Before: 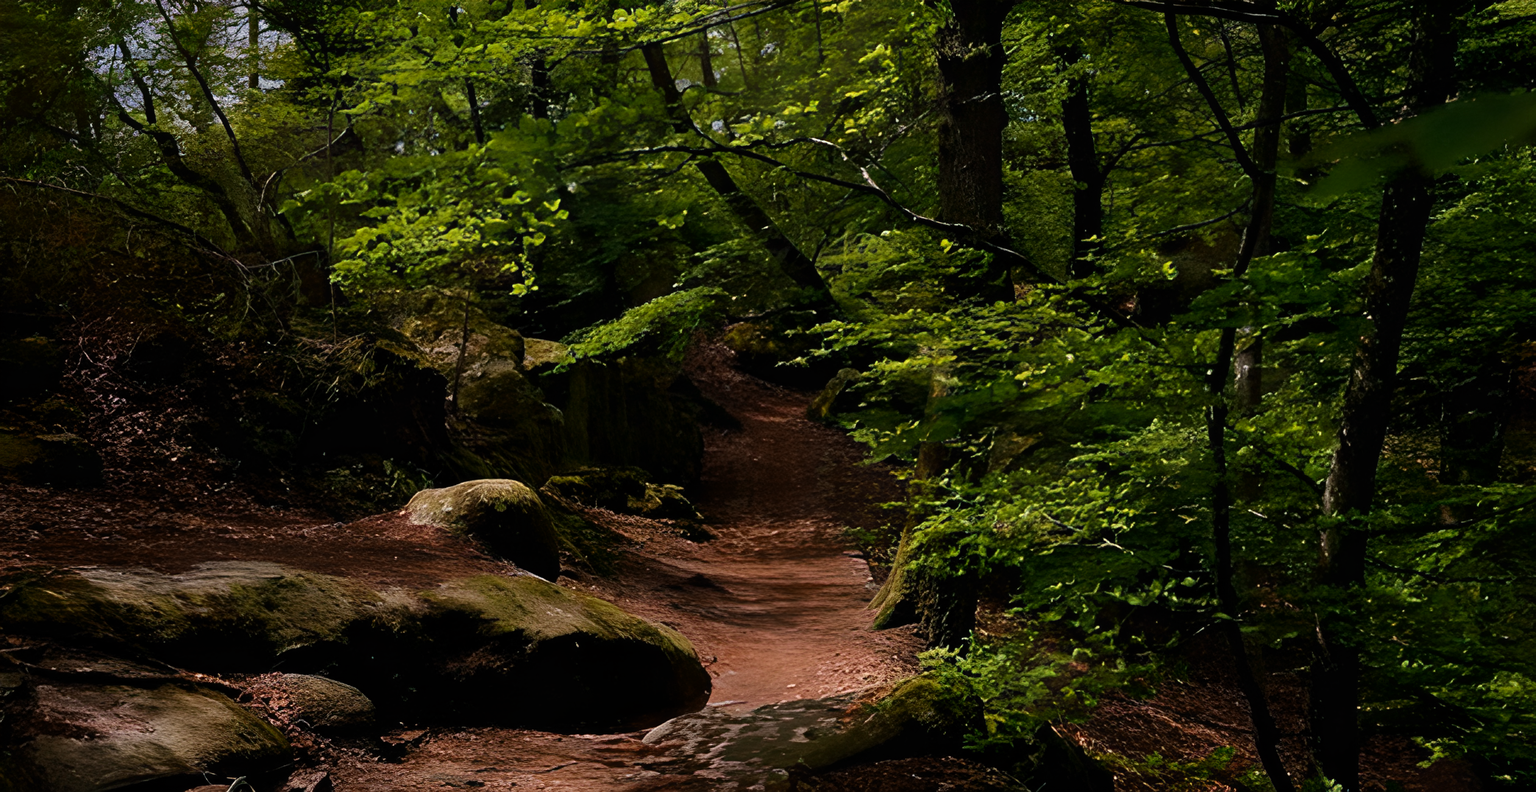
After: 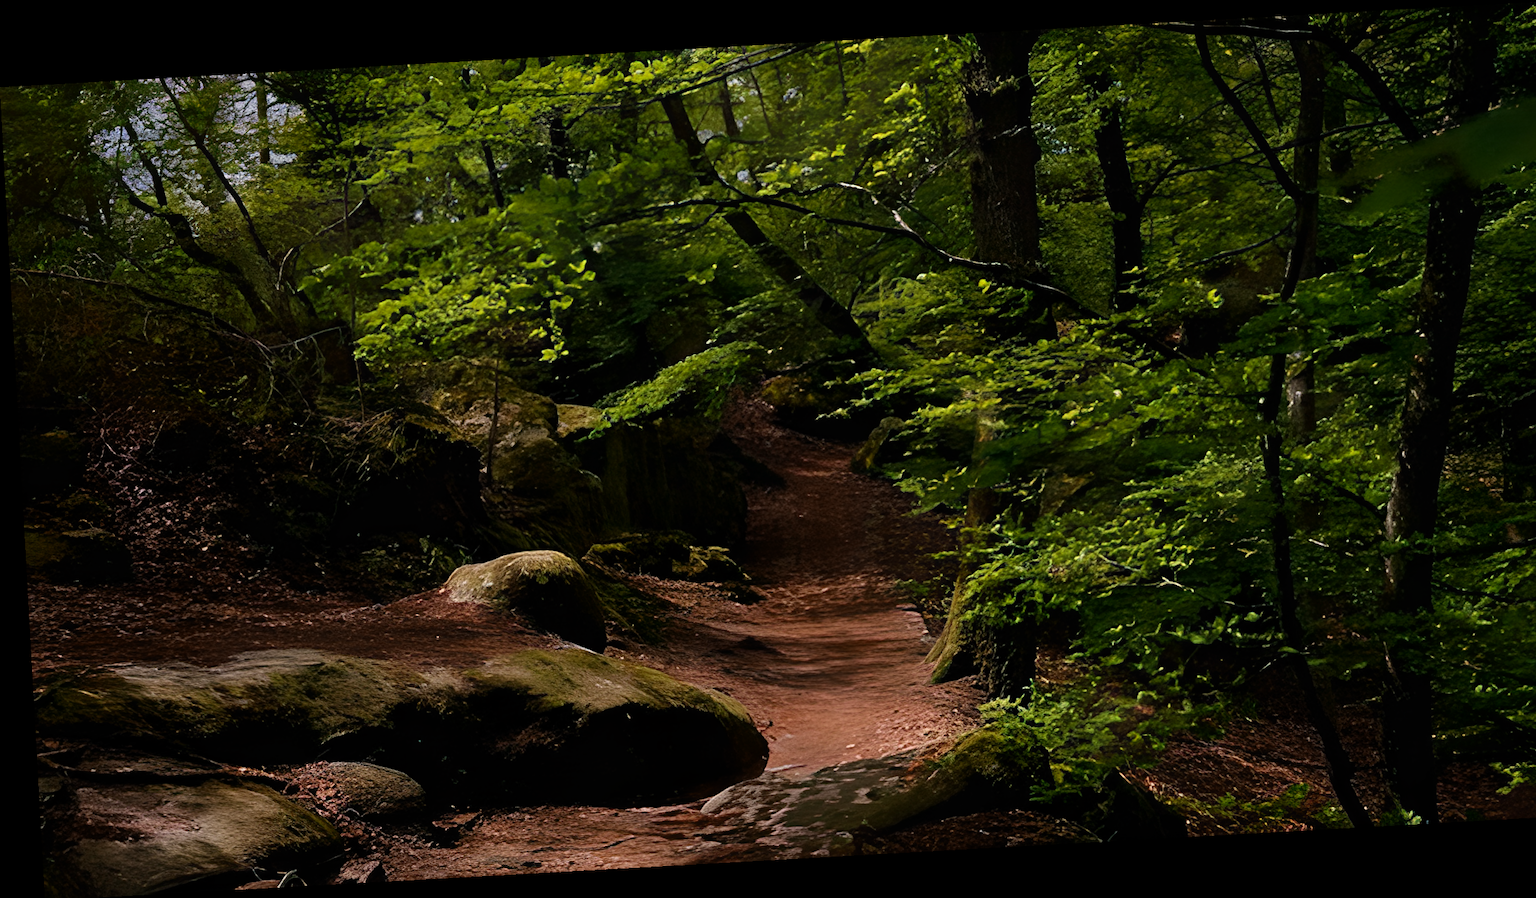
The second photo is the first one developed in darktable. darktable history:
crop and rotate: right 5.167%
rotate and perspective: rotation -3.18°, automatic cropping off
